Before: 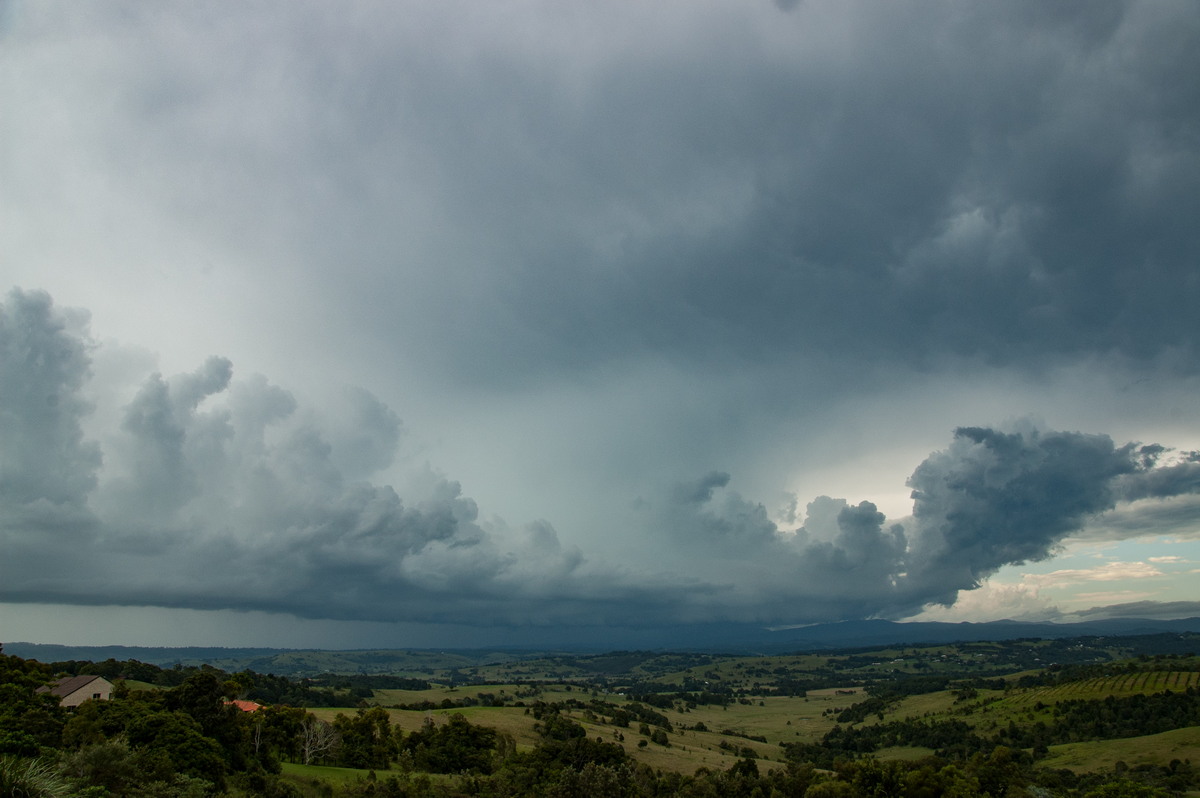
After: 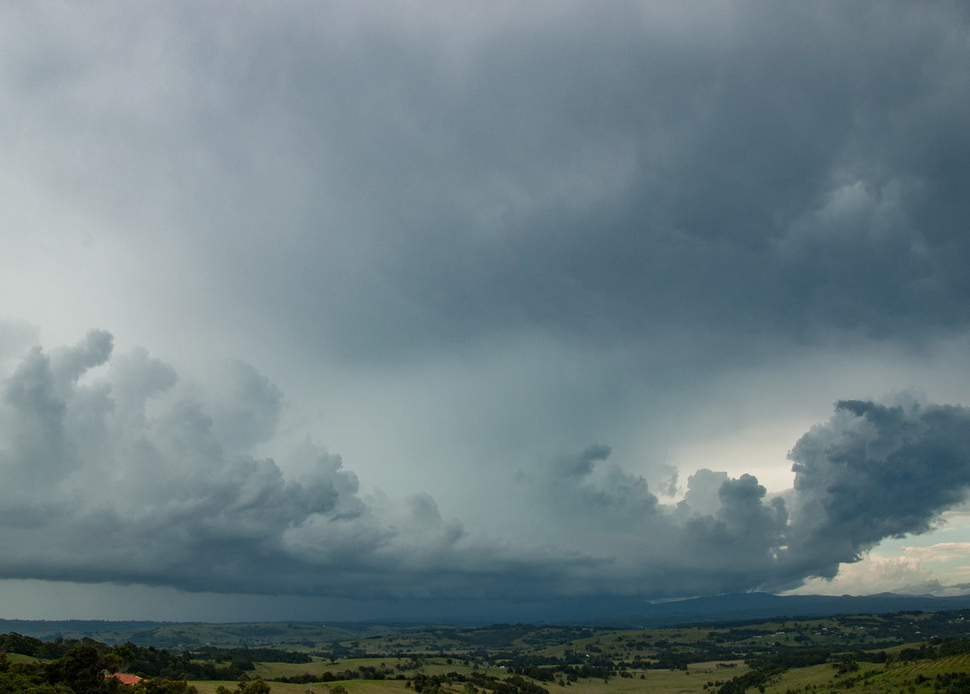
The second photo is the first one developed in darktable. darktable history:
crop: left 9.929%, top 3.475%, right 9.188%, bottom 9.529%
tone equalizer: on, module defaults
